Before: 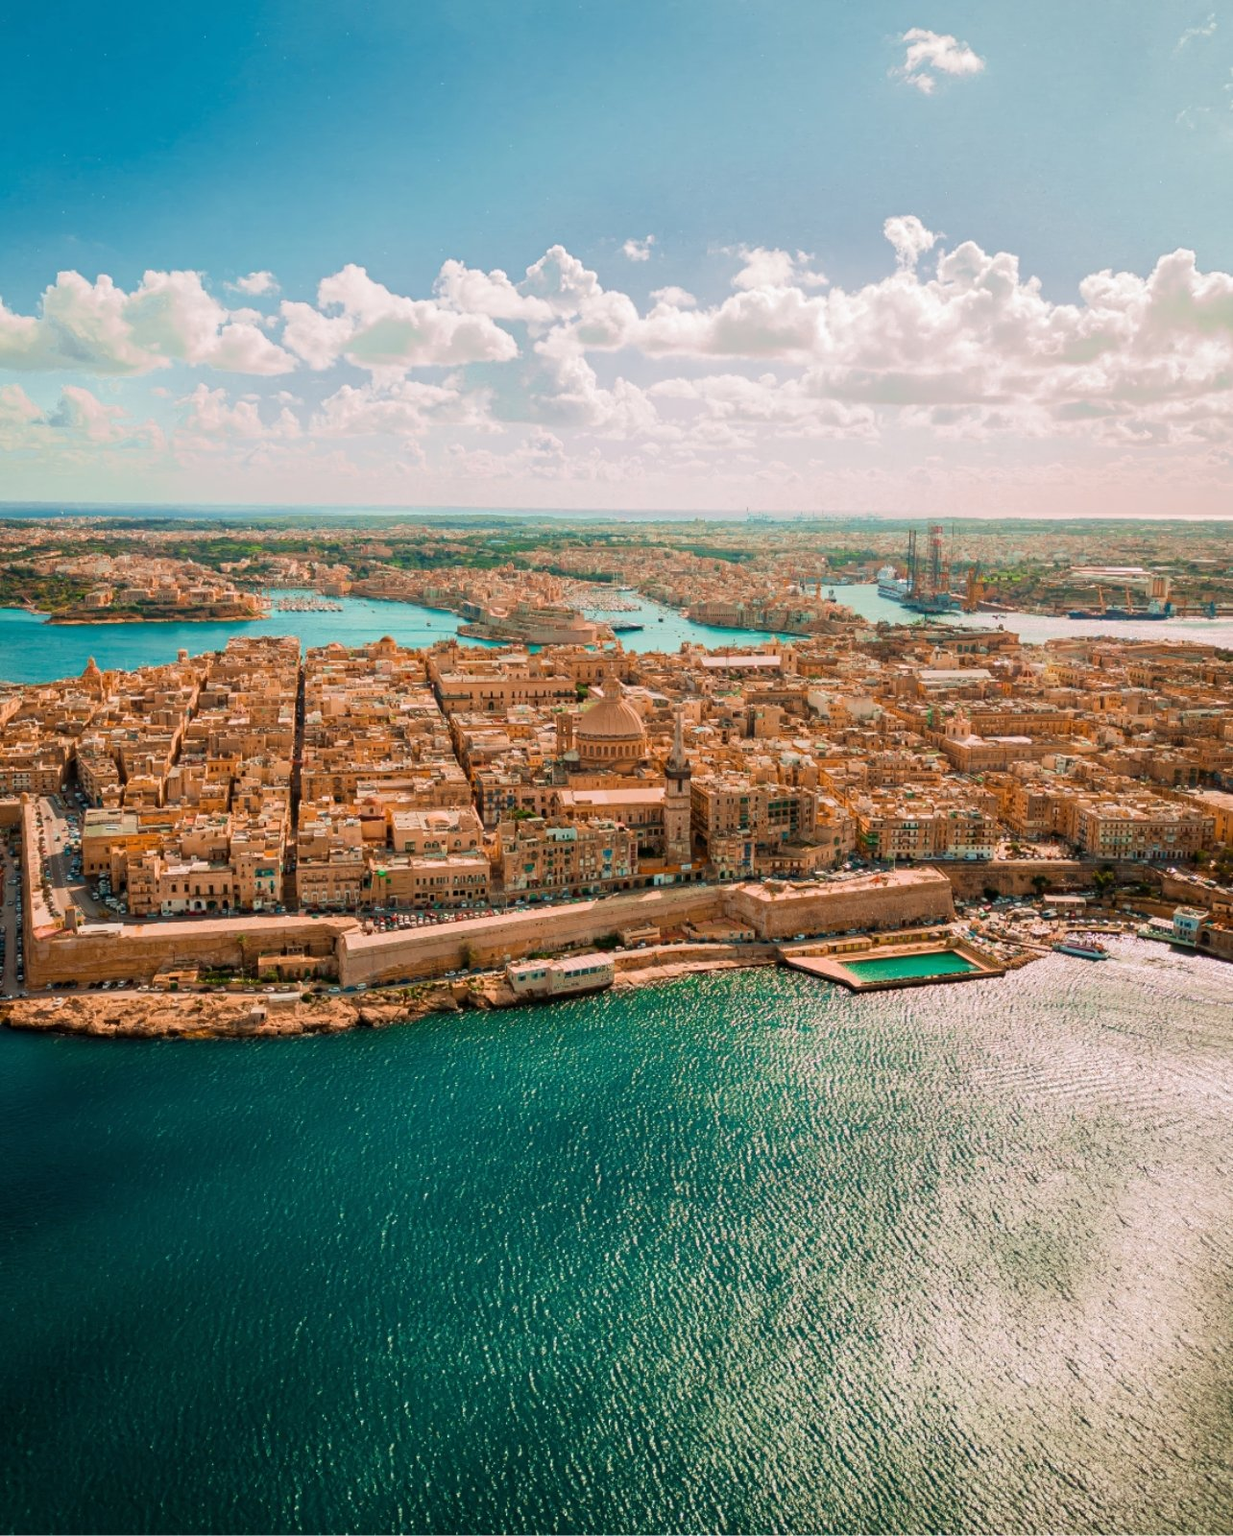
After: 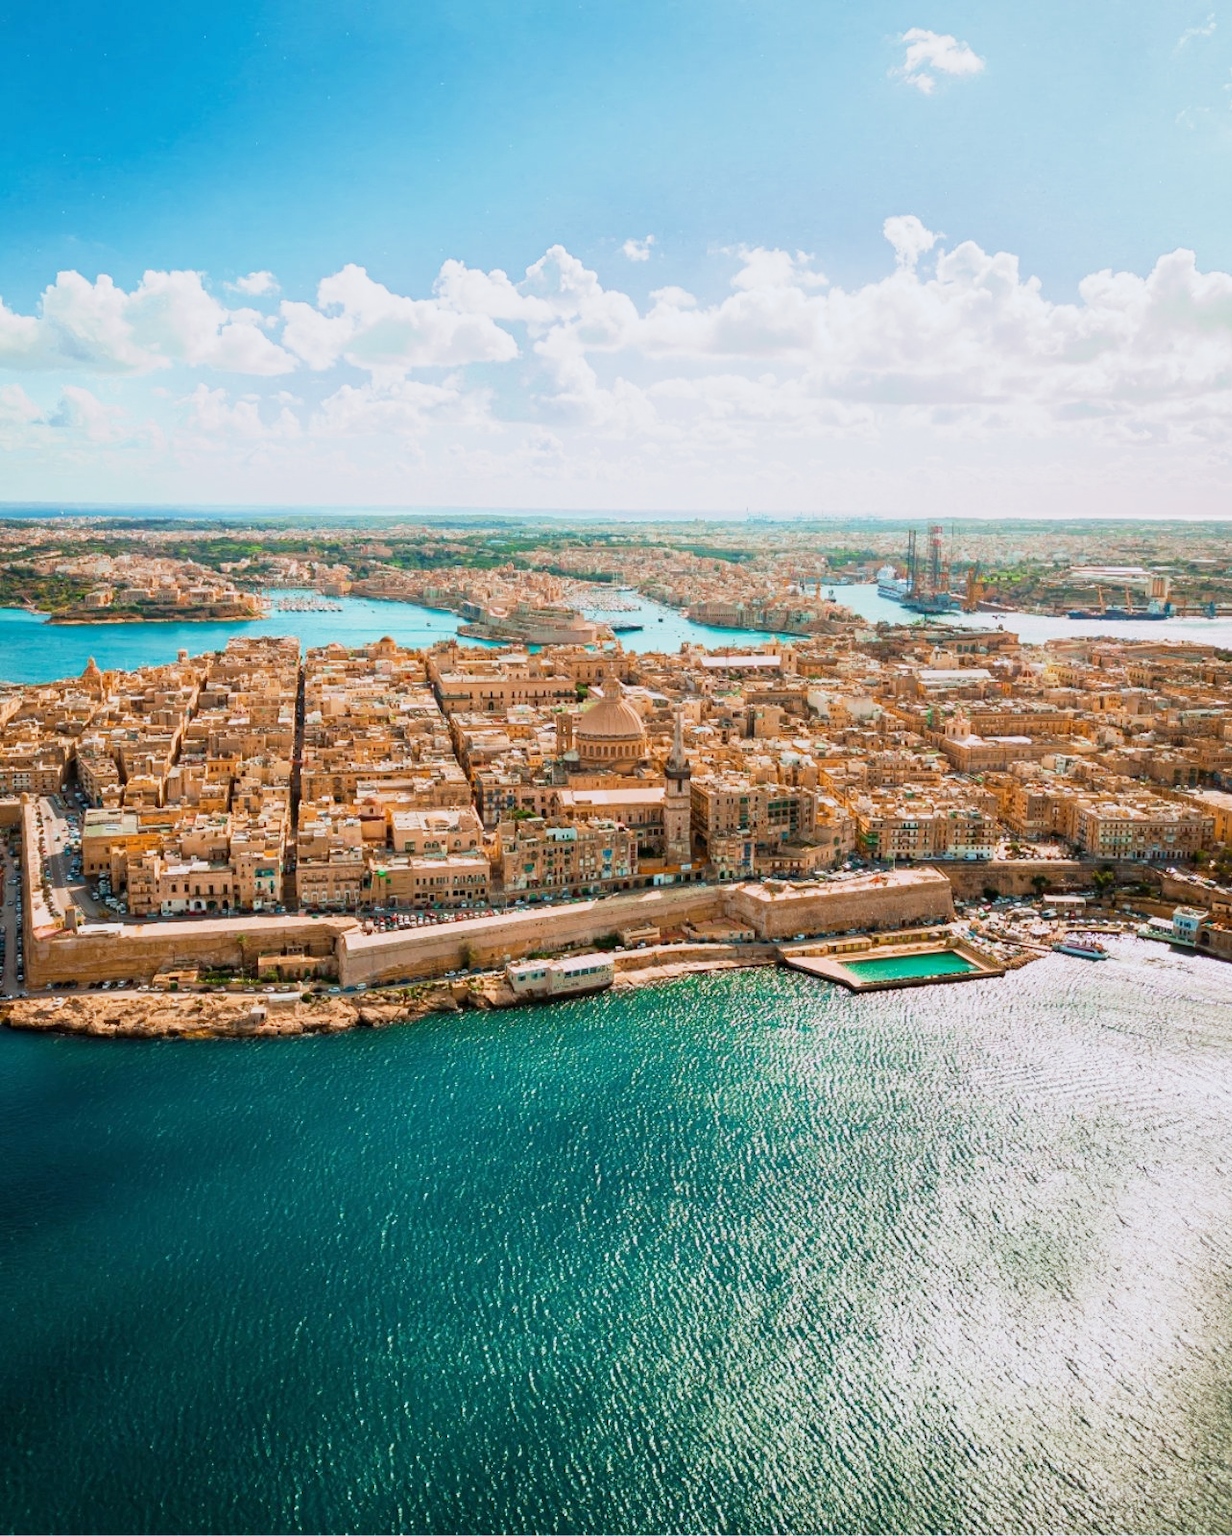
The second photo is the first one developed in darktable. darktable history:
base curve: curves: ch0 [(0, 0) (0.088, 0.125) (0.176, 0.251) (0.354, 0.501) (0.613, 0.749) (1, 0.877)], preserve colors none
white balance: red 0.924, blue 1.095
